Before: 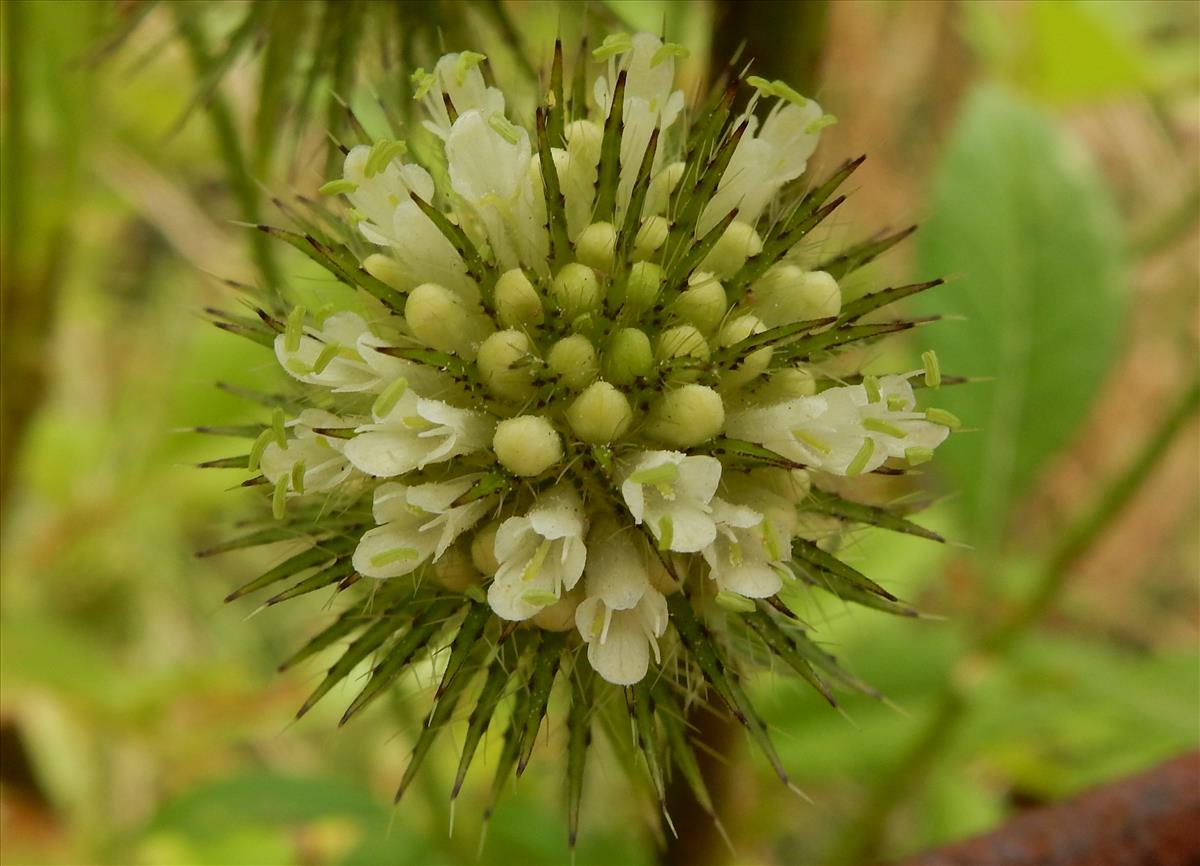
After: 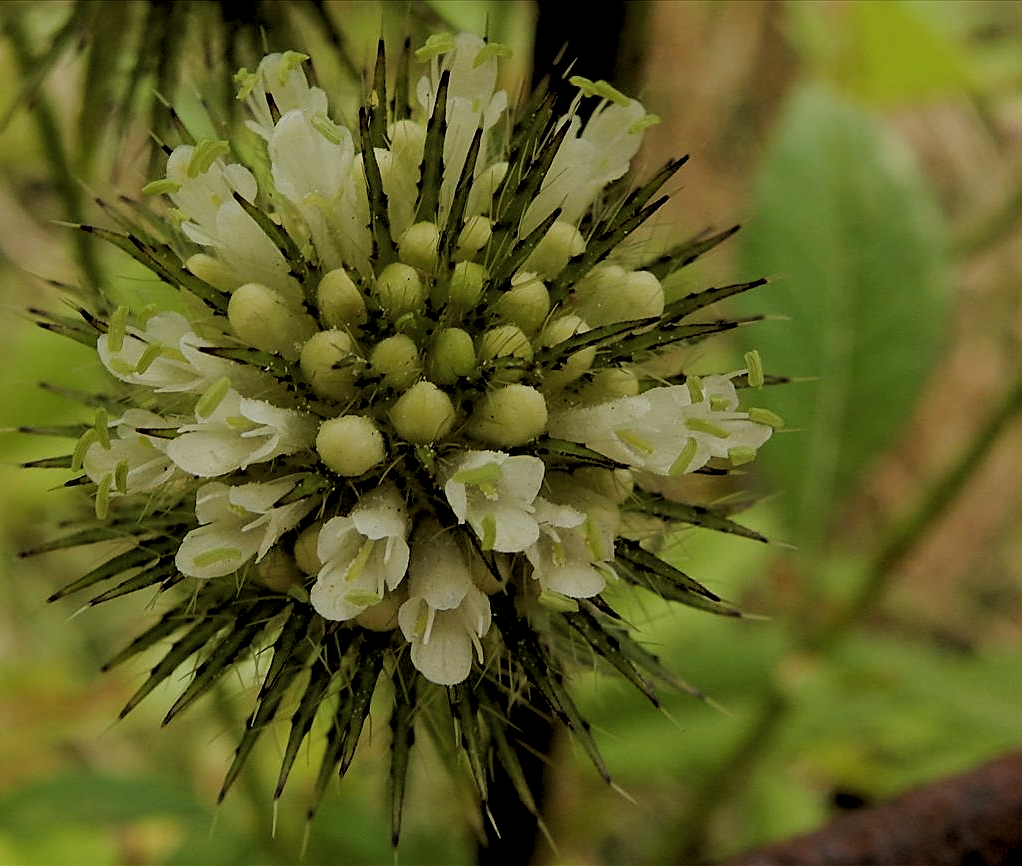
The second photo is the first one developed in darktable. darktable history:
sharpen: on, module defaults
crop and rotate: left 14.769%
levels: levels [0.116, 0.574, 1]
local contrast: highlights 102%, shadows 98%, detail 119%, midtone range 0.2
filmic rgb: black relative exposure -4.75 EV, white relative exposure 4.02 EV, hardness 2.83
